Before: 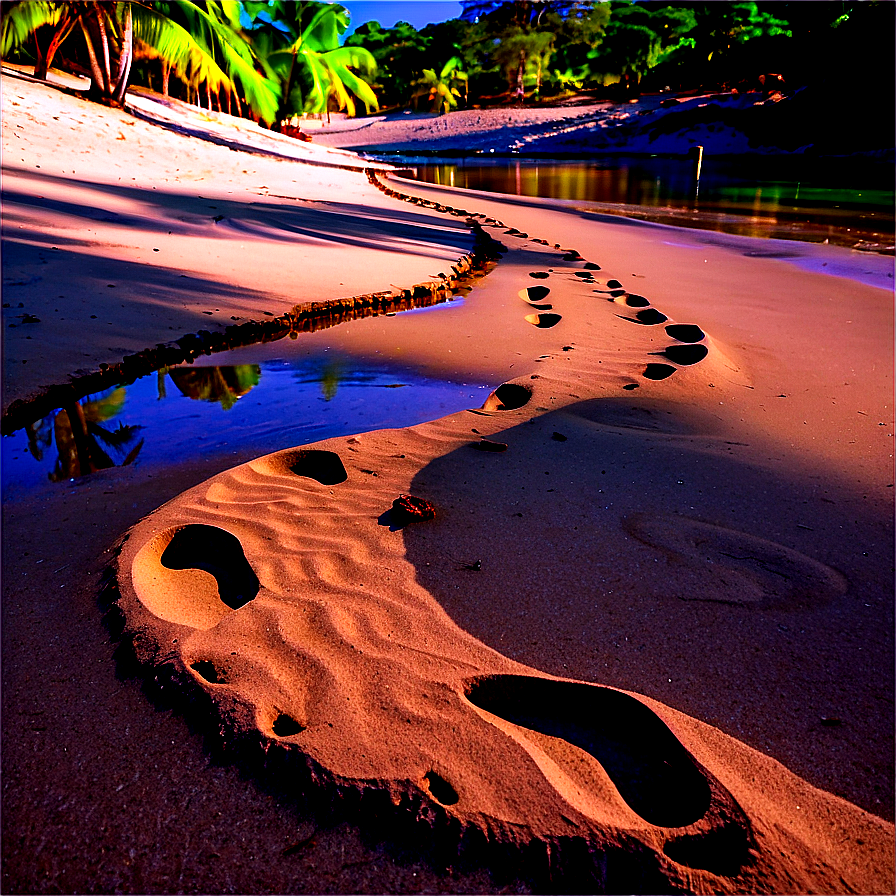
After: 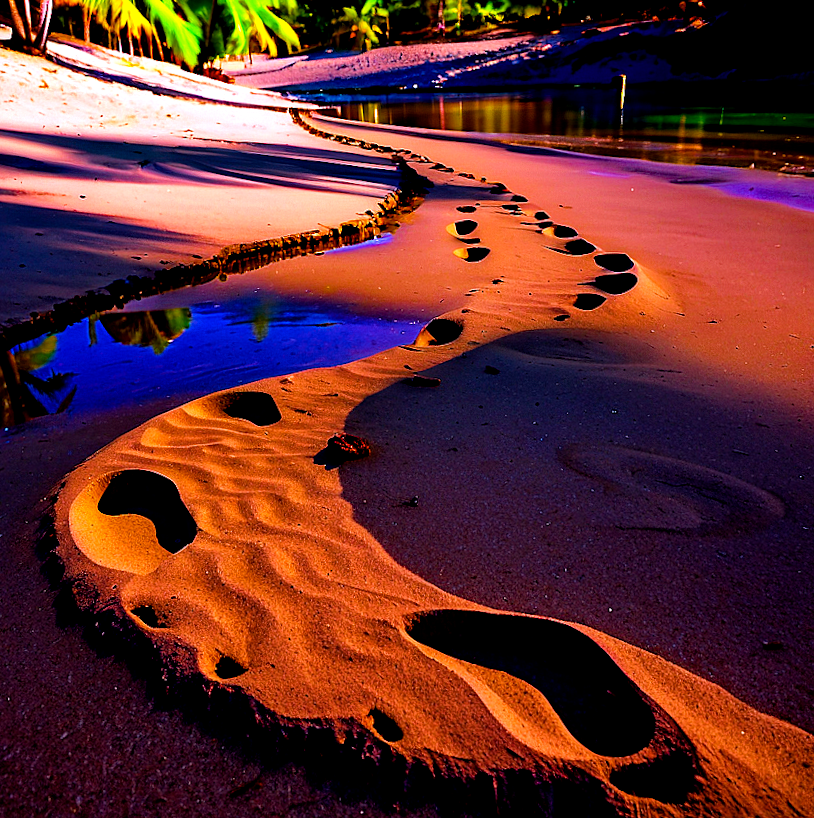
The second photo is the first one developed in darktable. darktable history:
haze removal: compatibility mode true, adaptive false
color balance rgb: linear chroma grading › global chroma 6.749%, perceptual saturation grading › global saturation 25.574%
contrast brightness saturation: saturation -0.07
crop and rotate: angle 1.9°, left 6.133%, top 5.708%
